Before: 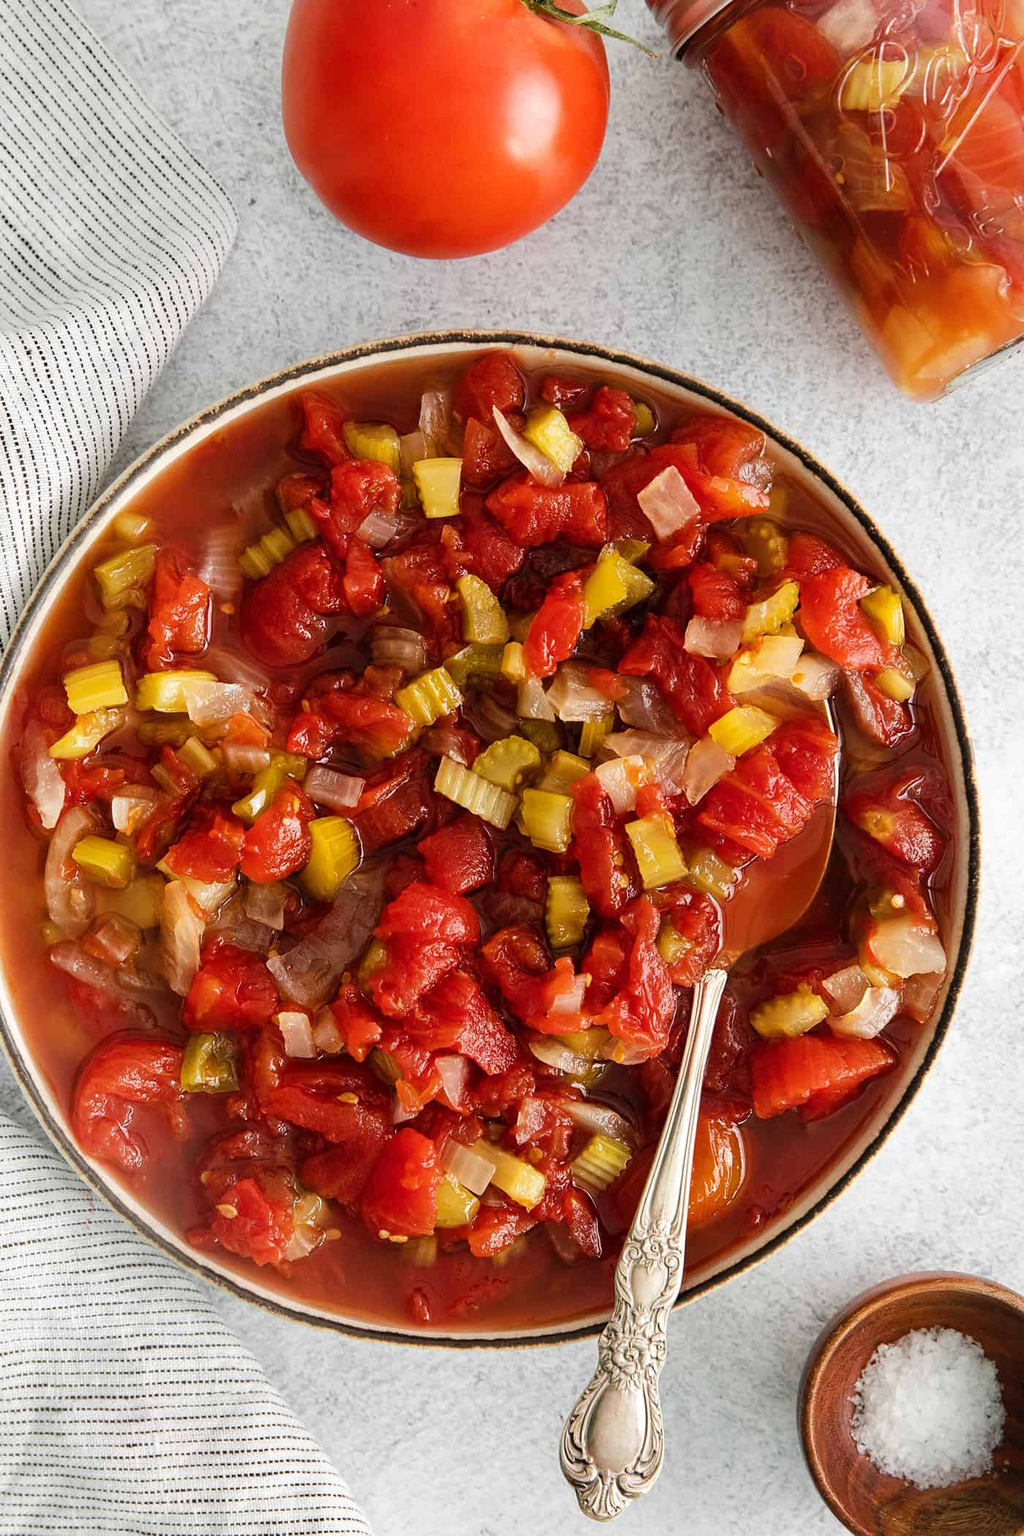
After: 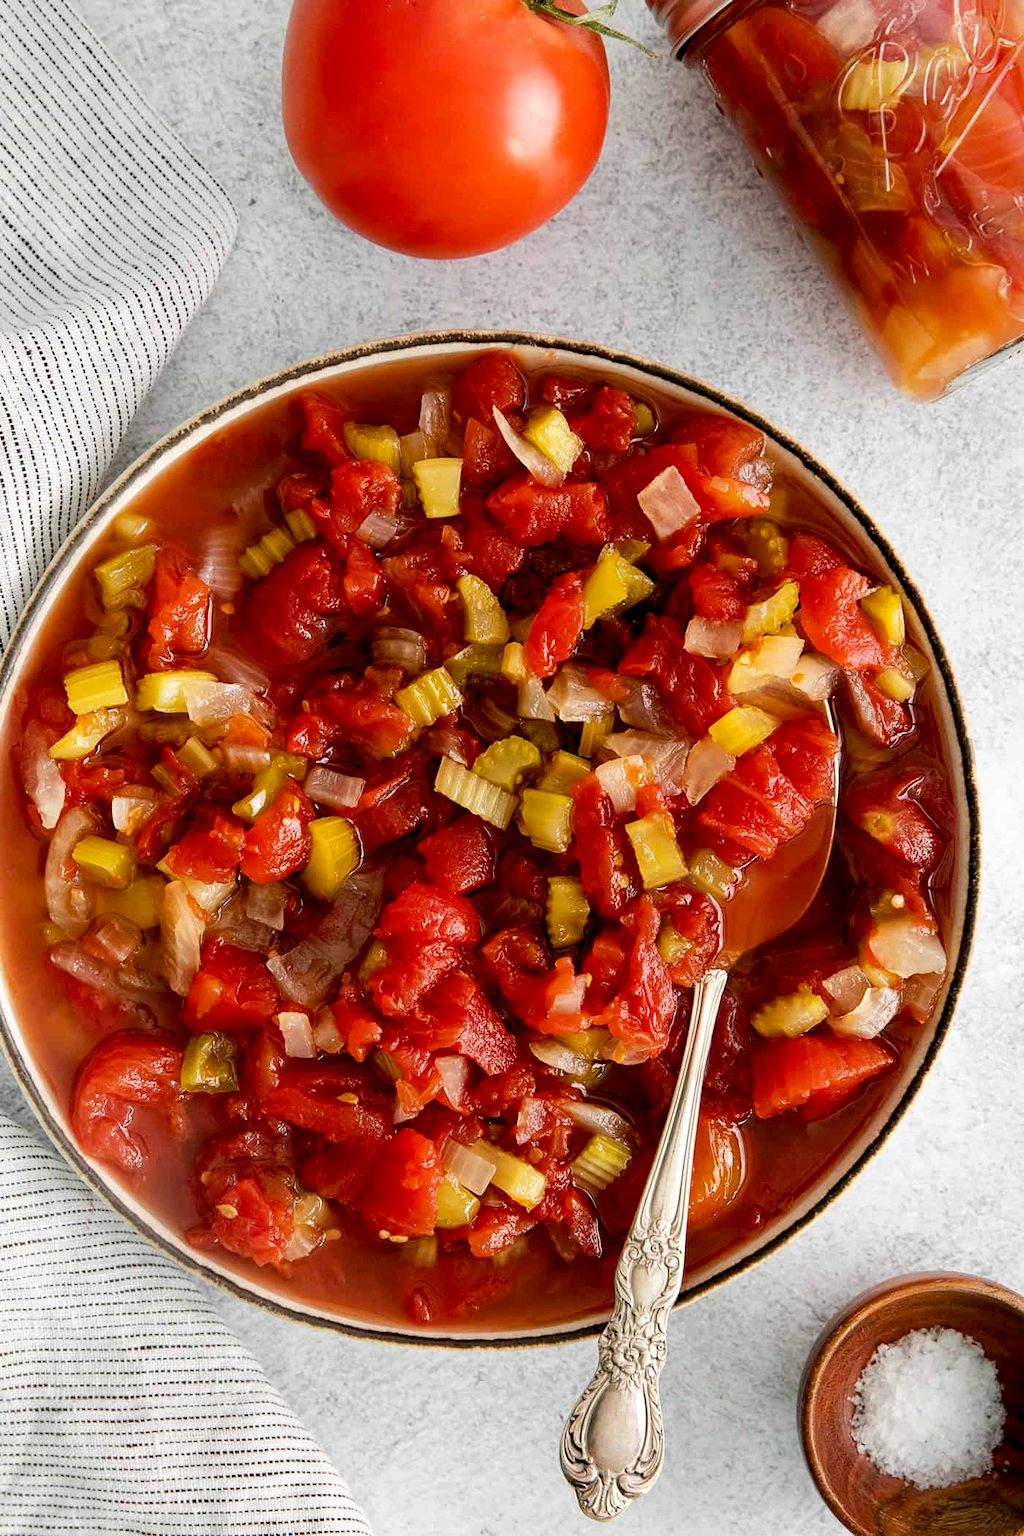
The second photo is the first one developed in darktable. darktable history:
exposure: black level correction 0.009, exposure 0.016 EV, compensate exposure bias true, compensate highlight preservation false
